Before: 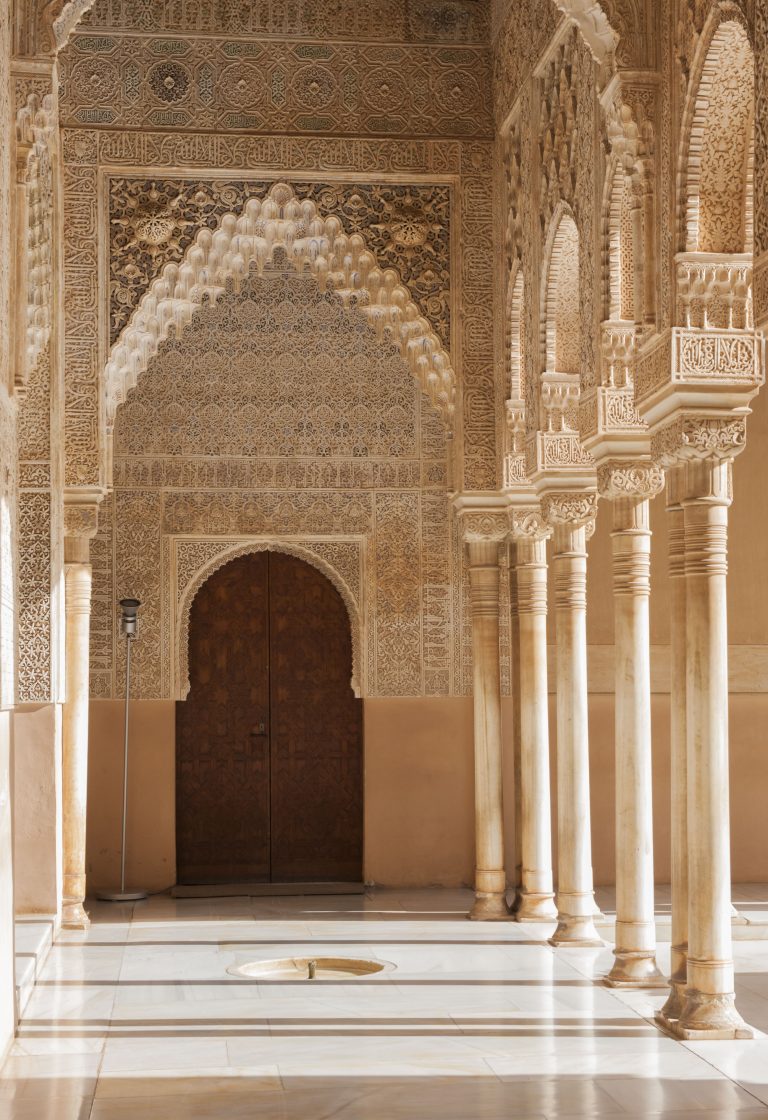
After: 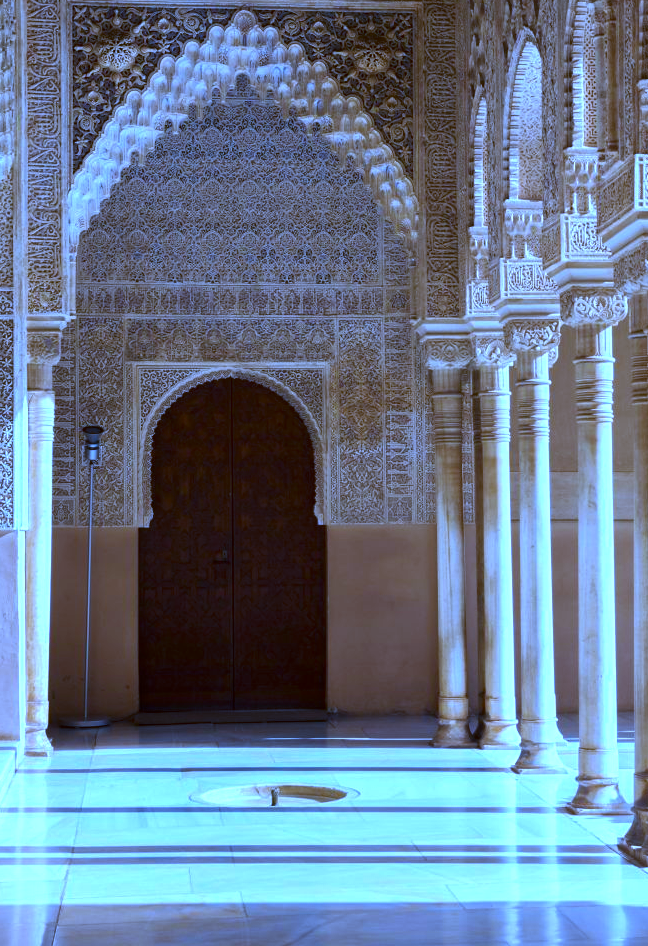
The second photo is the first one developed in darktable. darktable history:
exposure: exposure 0.236 EV, compensate highlight preservation false
white balance: red 0.766, blue 1.537
contrast brightness saturation: brightness -0.2, saturation 0.08
crop and rotate: left 4.842%, top 15.51%, right 10.668%
color balance: lift [1, 1.001, 0.999, 1.001], gamma [1, 1.004, 1.007, 0.993], gain [1, 0.991, 0.987, 1.013], contrast 10%, output saturation 120%
